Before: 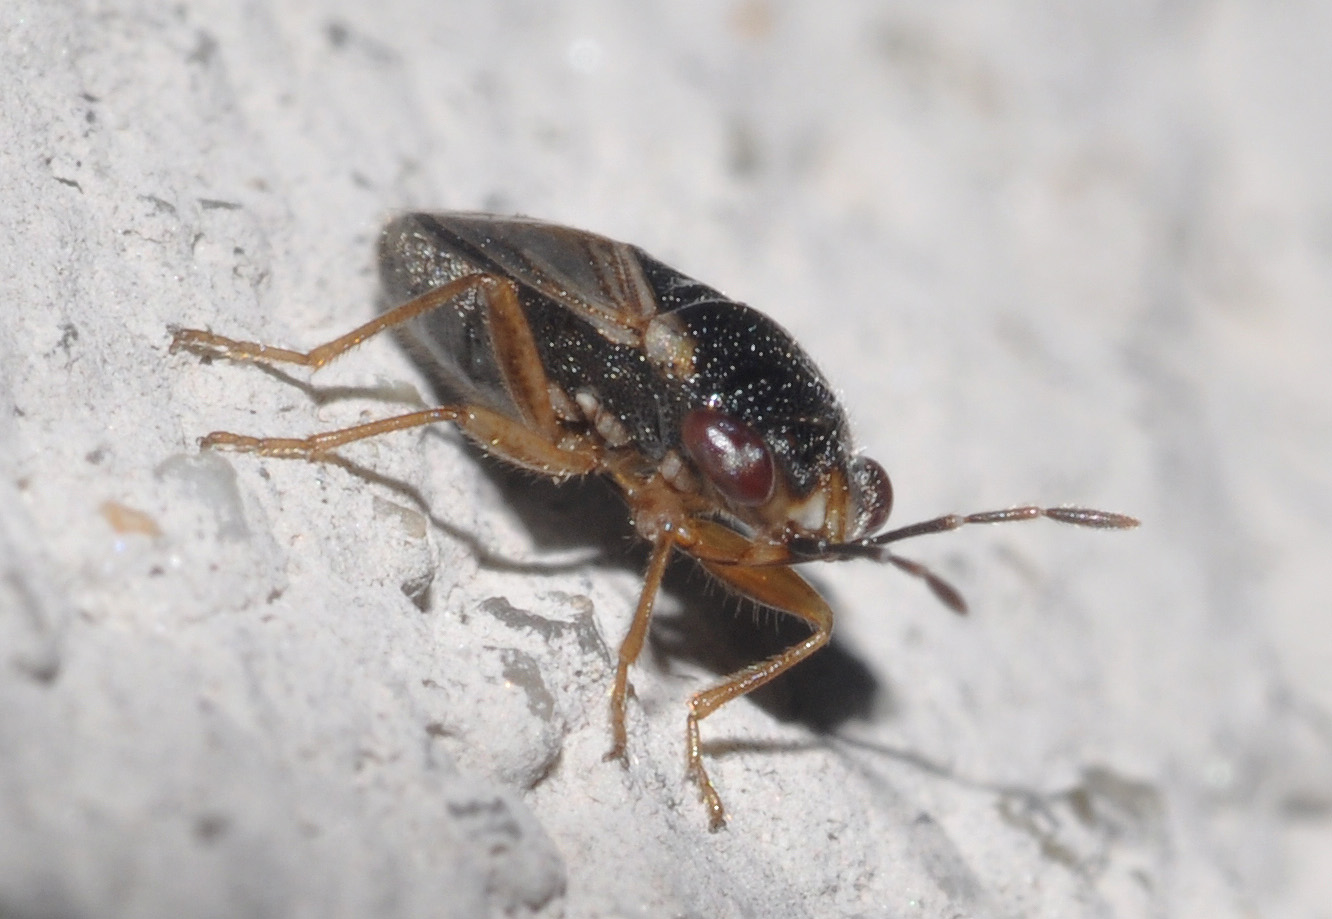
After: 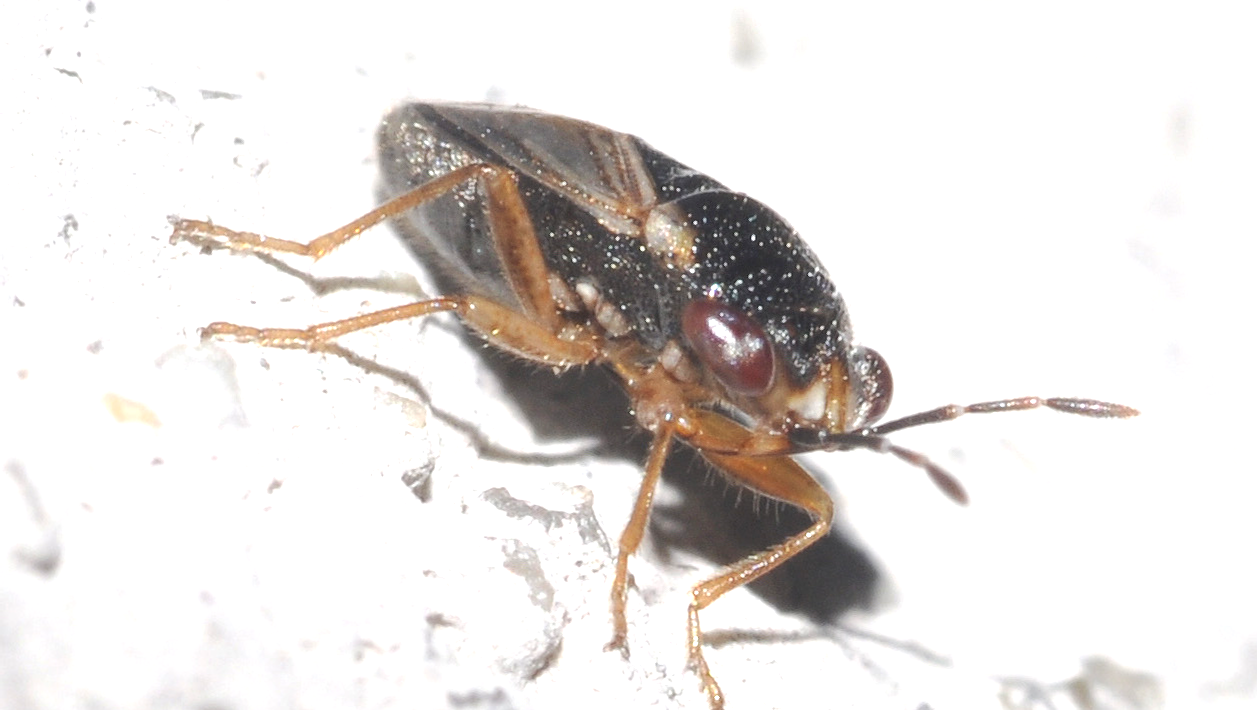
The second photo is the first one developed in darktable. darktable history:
crop and rotate: angle 0.037°, top 12.07%, right 5.639%, bottom 10.686%
exposure: black level correction -0.005, exposure 1.005 EV, compensate highlight preservation false
